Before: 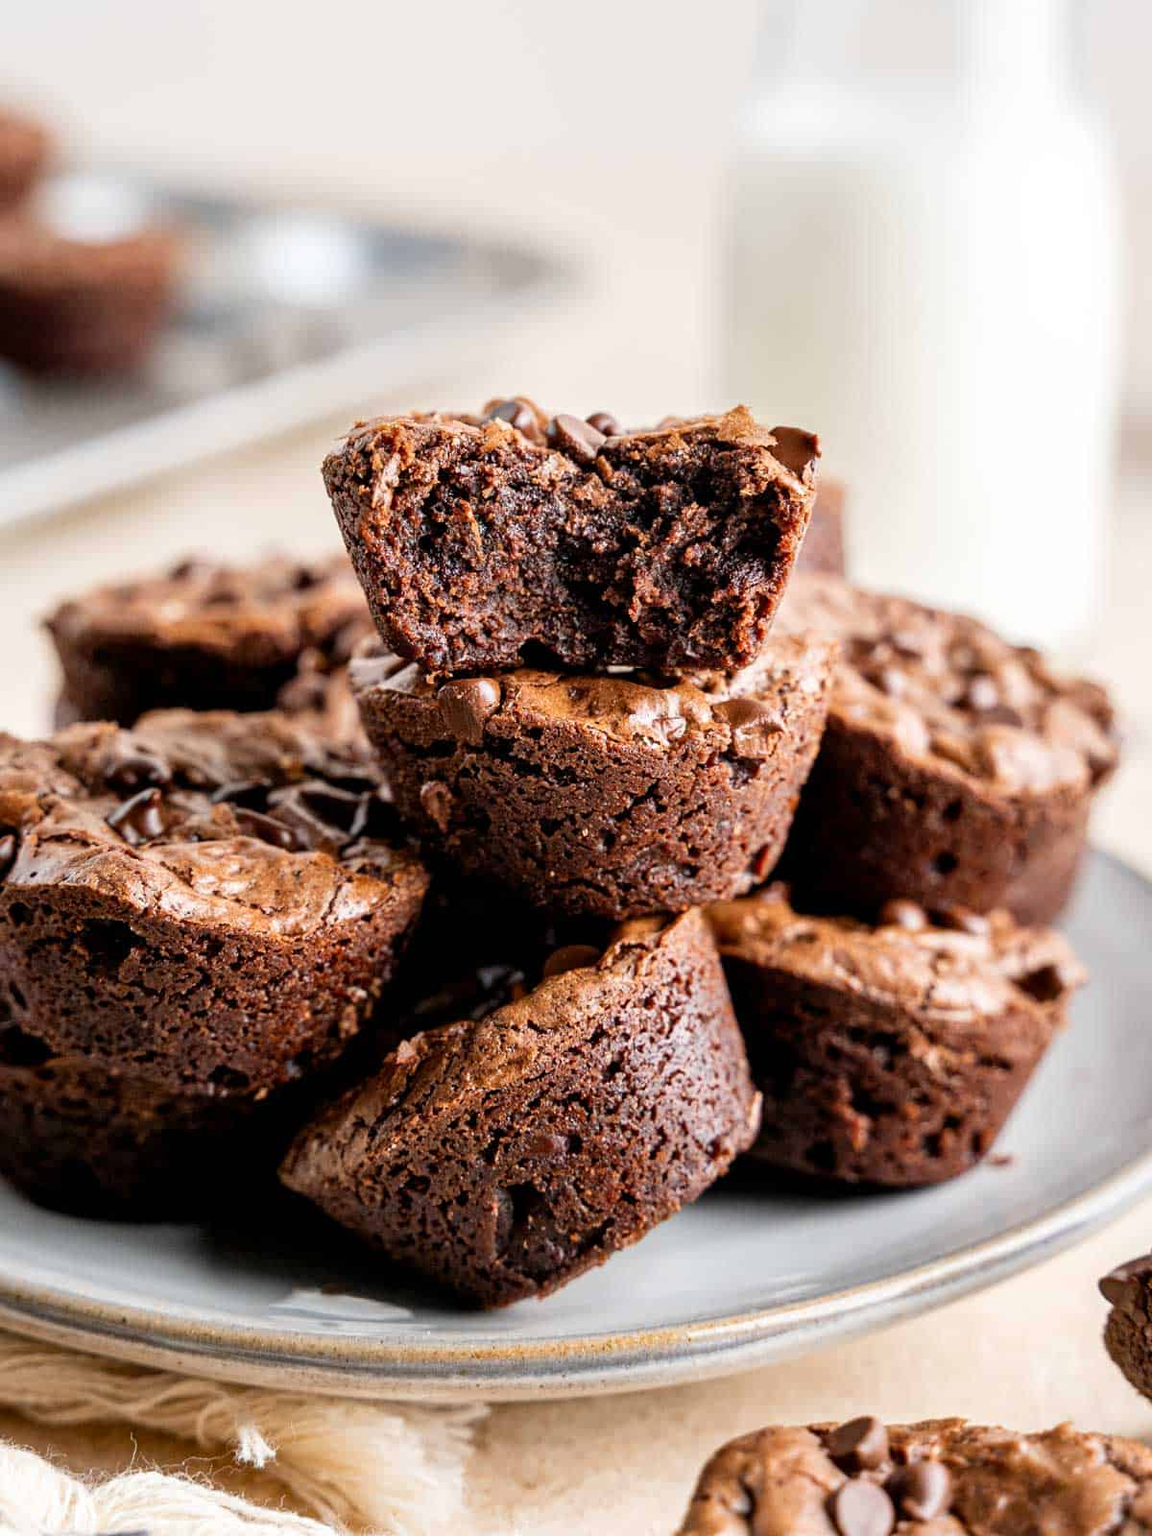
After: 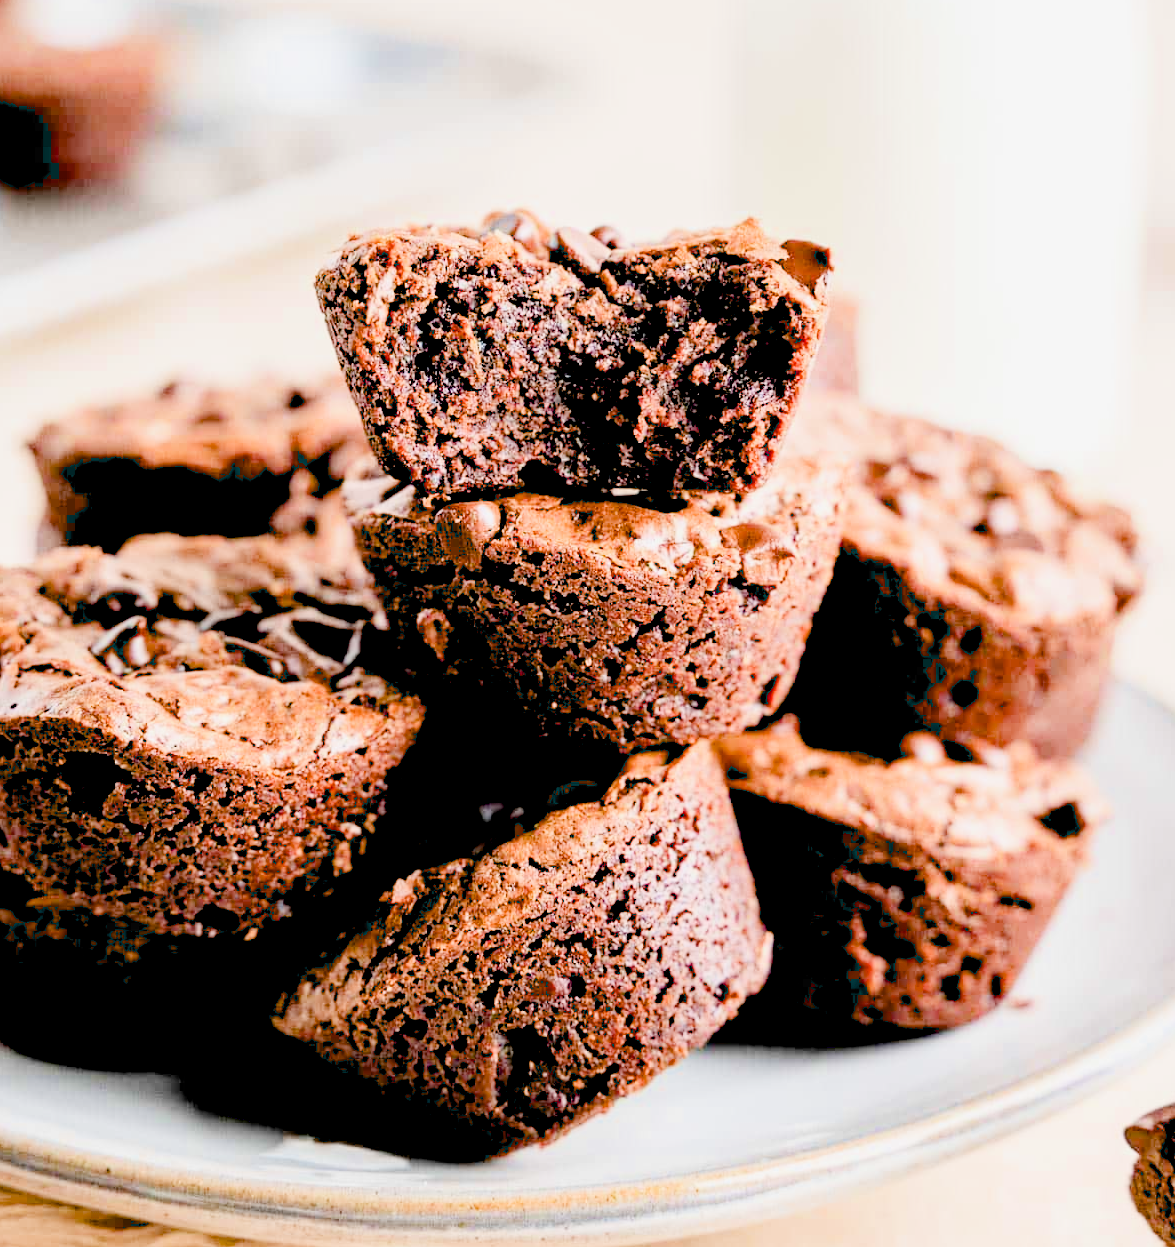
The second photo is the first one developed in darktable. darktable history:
exposure: black level correction 0.016, exposure 1.774 EV, compensate highlight preservation false
filmic rgb: black relative exposure -6.98 EV, white relative exposure 5.63 EV, hardness 2.86
crop and rotate: left 1.814%, top 12.818%, right 0.25%, bottom 9.225%
